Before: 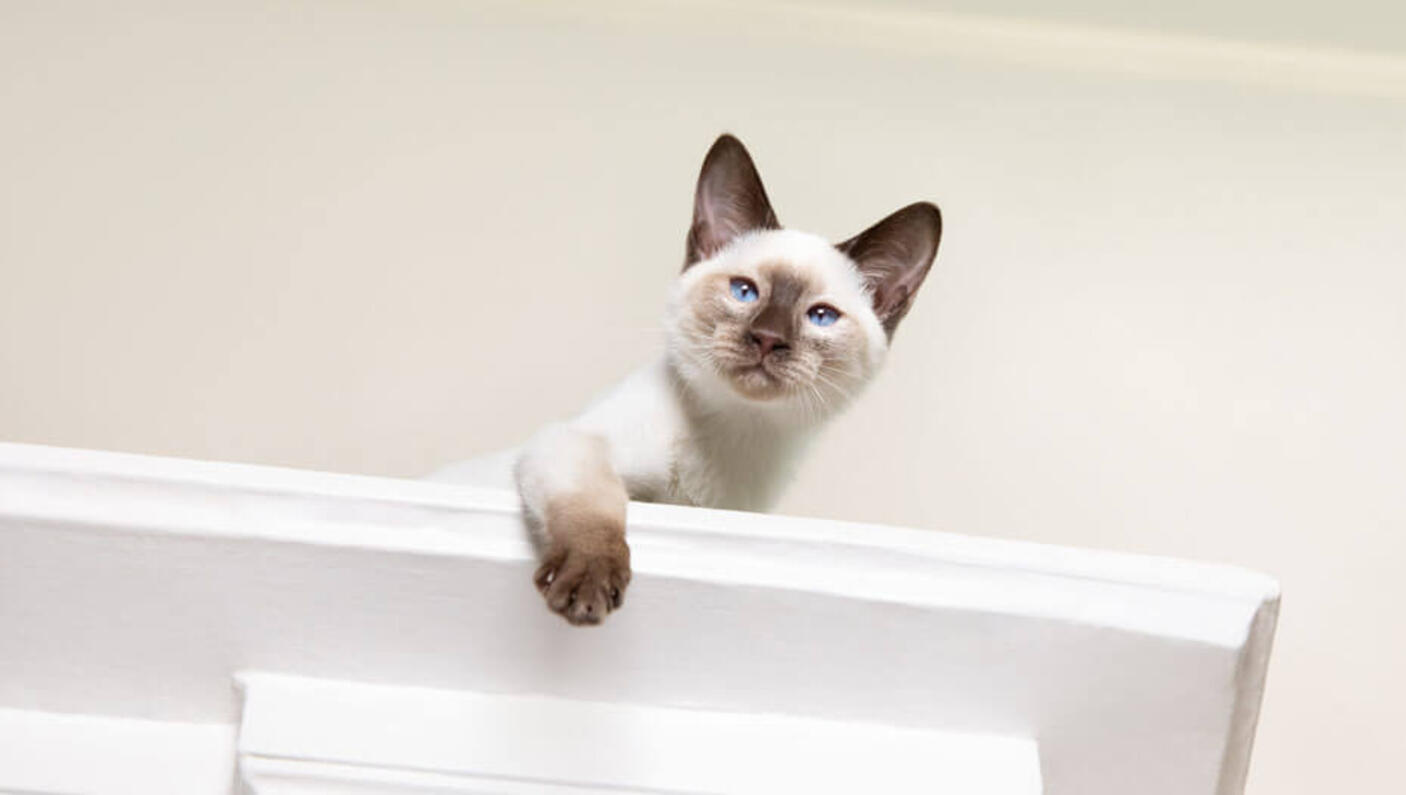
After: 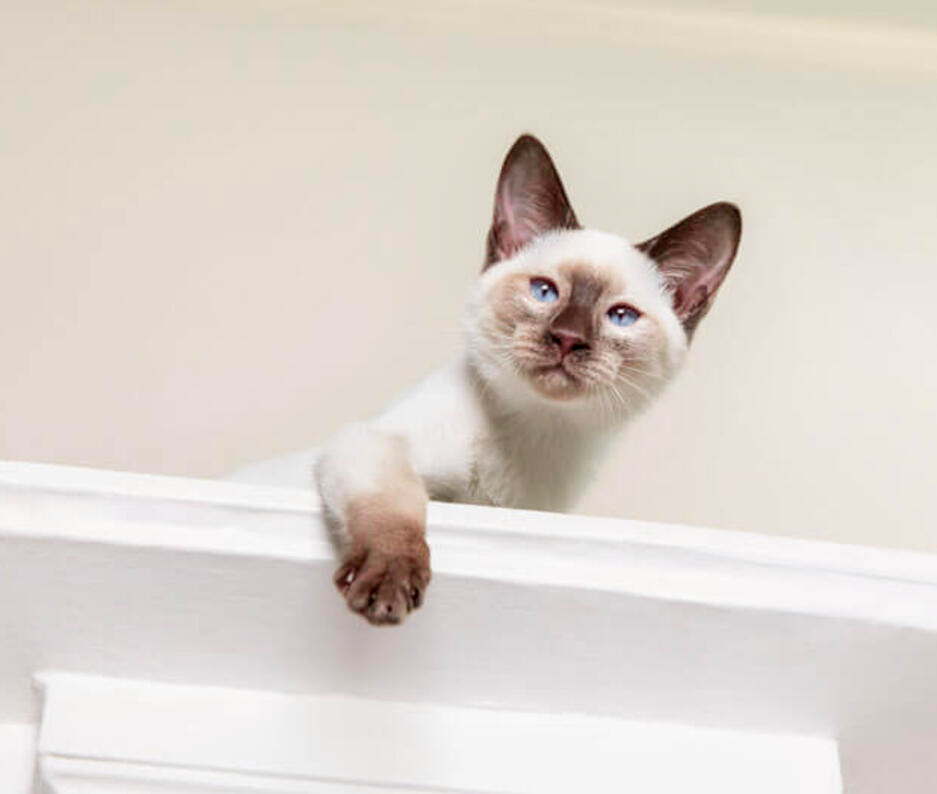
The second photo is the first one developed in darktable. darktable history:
local contrast: on, module defaults
crop and rotate: left 14.292%, right 19.041%
tone curve: curves: ch0 [(0, 0.013) (0.036, 0.035) (0.274, 0.288) (0.504, 0.536) (0.844, 0.84) (1, 0.97)]; ch1 [(0, 0) (0.389, 0.403) (0.462, 0.48) (0.499, 0.5) (0.524, 0.529) (0.567, 0.603) (0.626, 0.651) (0.749, 0.781) (1, 1)]; ch2 [(0, 0) (0.464, 0.478) (0.5, 0.501) (0.533, 0.539) (0.599, 0.6) (0.704, 0.732) (1, 1)], color space Lab, independent channels, preserve colors none
exposure: black level correction 0.001, compensate highlight preservation false
